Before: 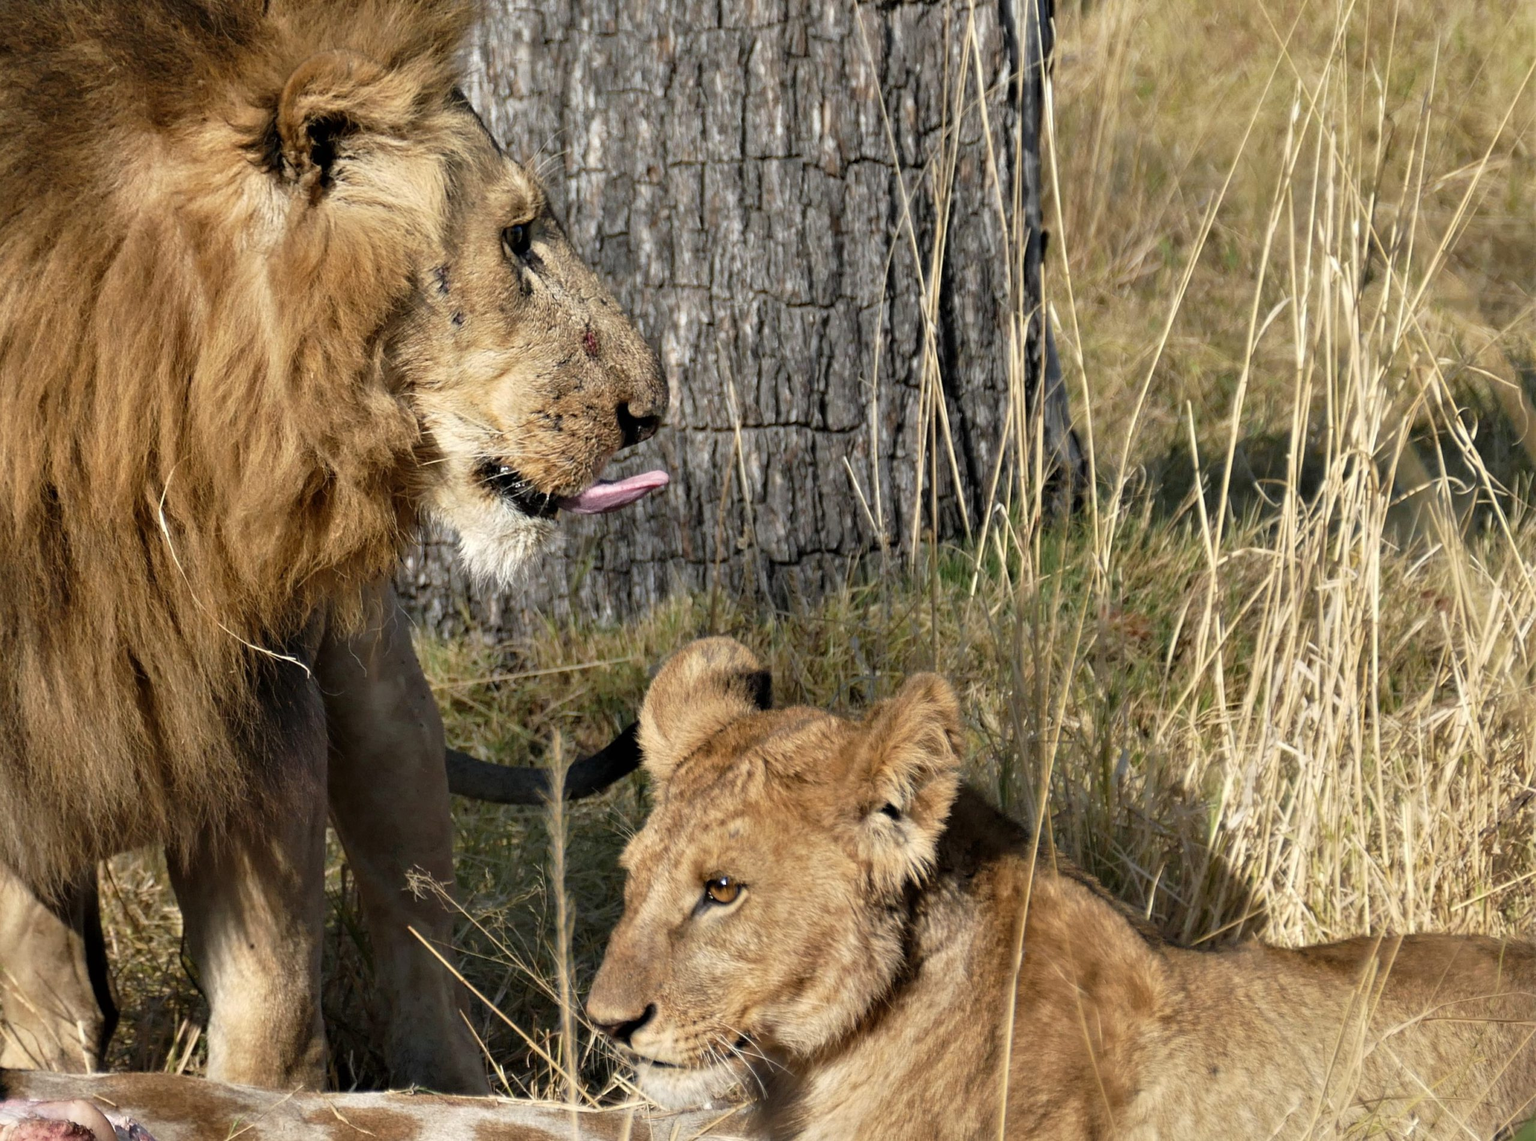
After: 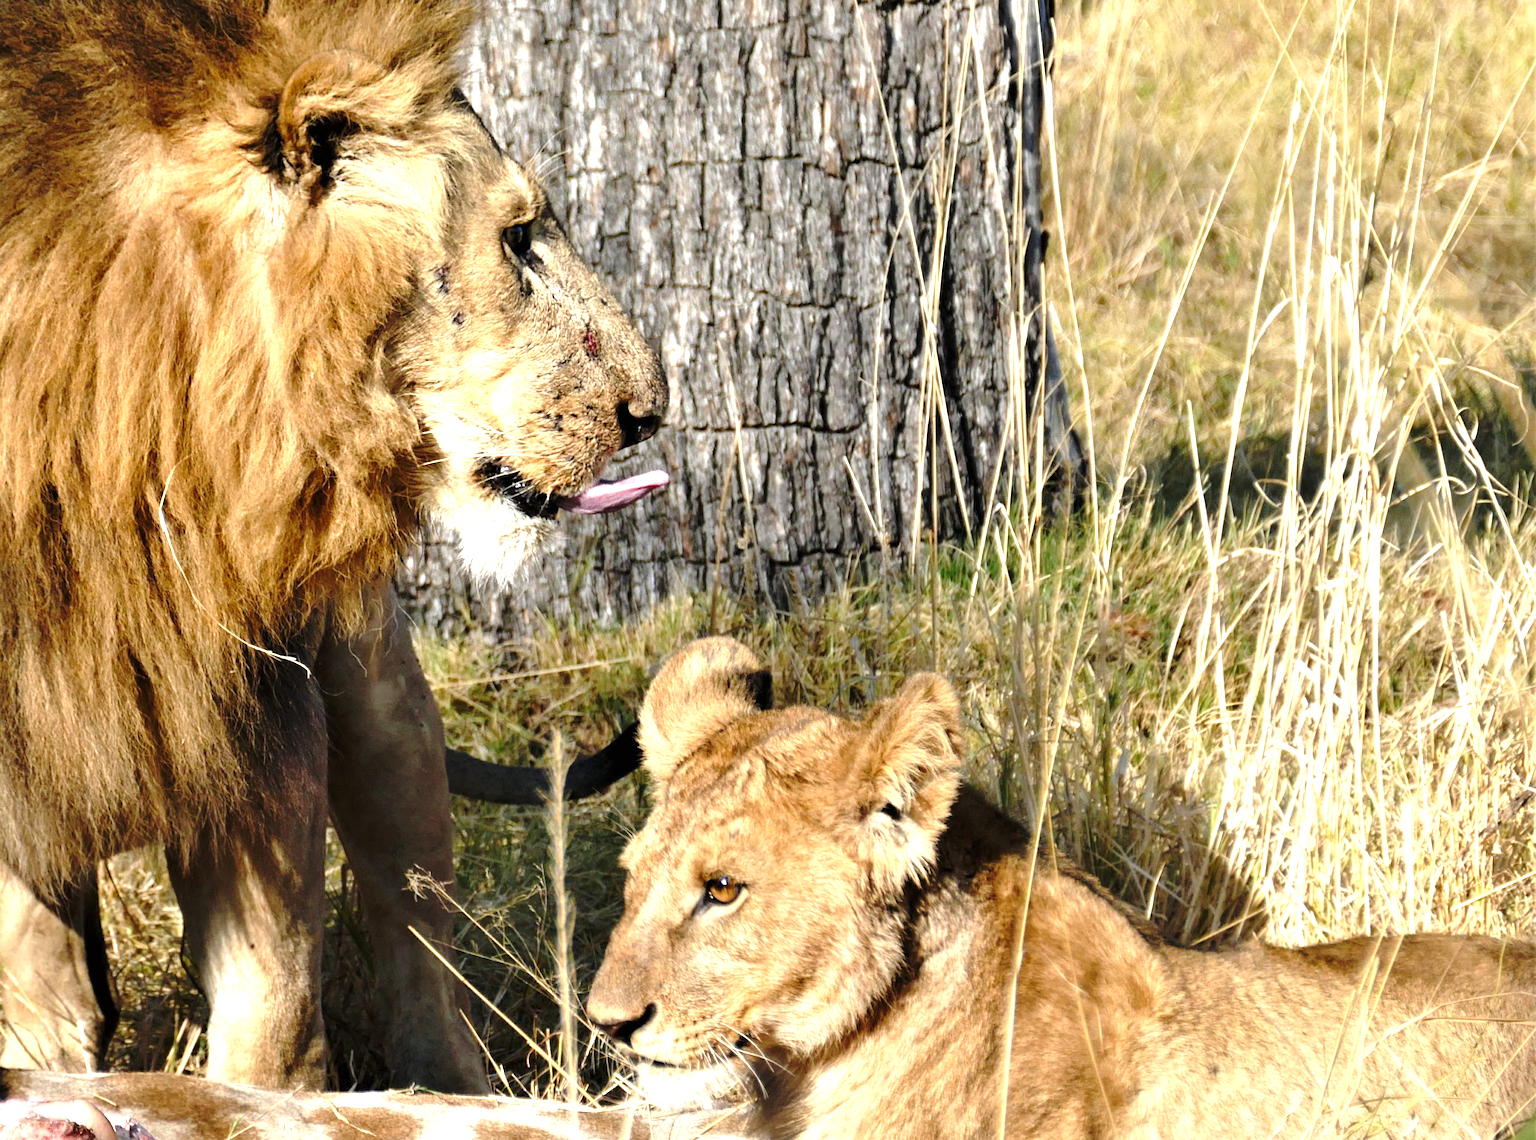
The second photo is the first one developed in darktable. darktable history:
base curve: curves: ch0 [(0, 0) (0.073, 0.04) (0.157, 0.139) (0.492, 0.492) (0.758, 0.758) (1, 1)], preserve colors none
exposure: black level correction 0, exposure 1.1 EV, compensate exposure bias true, compensate highlight preservation false
